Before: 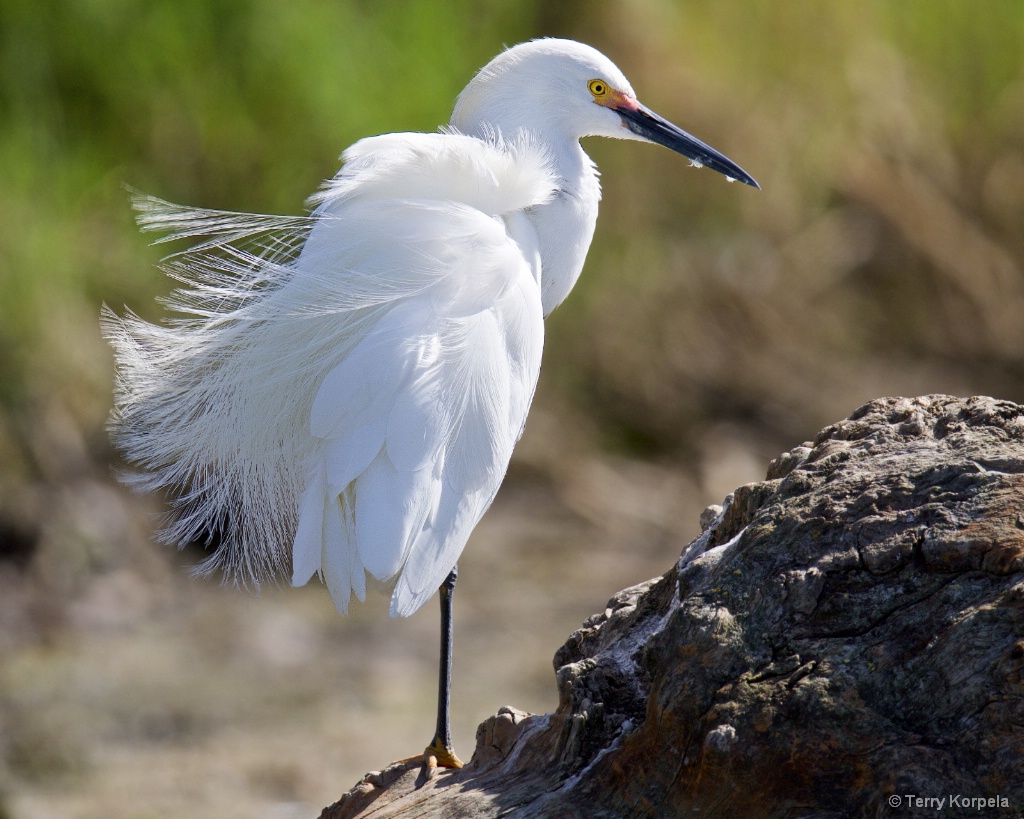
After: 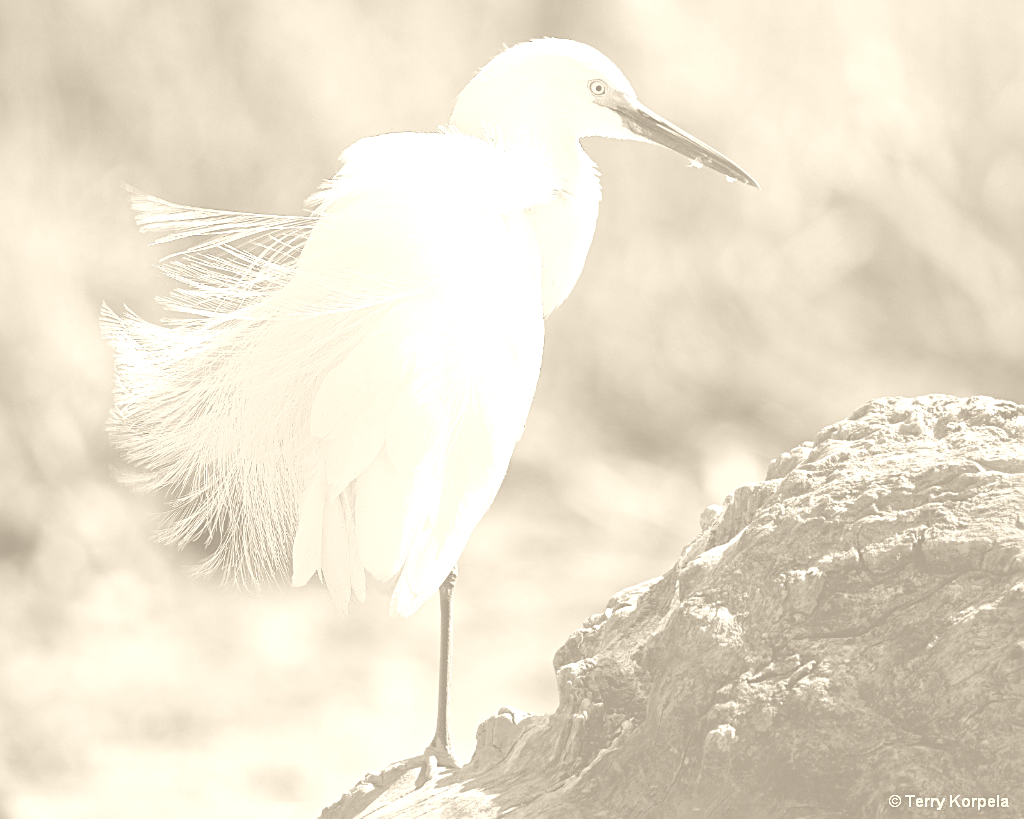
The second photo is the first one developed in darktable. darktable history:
sharpen: on, module defaults
colorize: hue 36°, saturation 71%, lightness 80.79%
